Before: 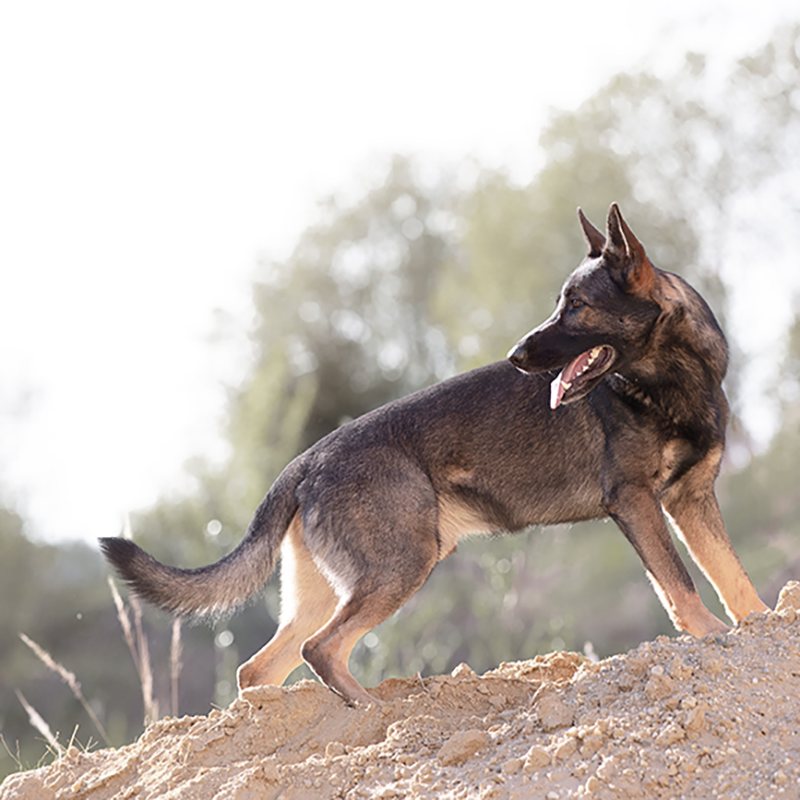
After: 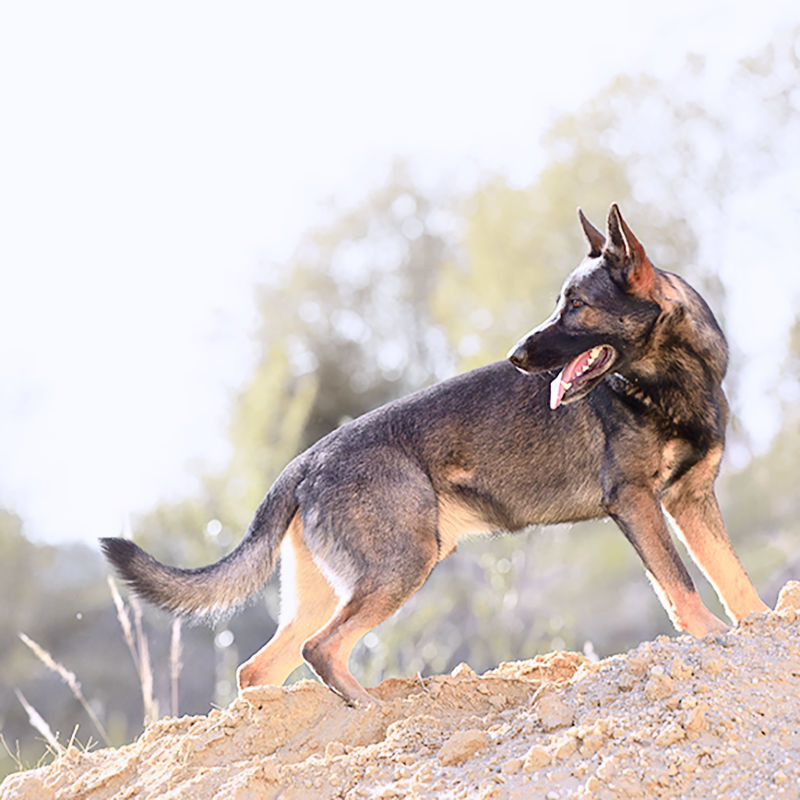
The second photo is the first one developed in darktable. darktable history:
tone curve: curves: ch0 [(0, 0.011) (0.053, 0.026) (0.174, 0.115) (0.398, 0.444) (0.673, 0.775) (0.829, 0.906) (0.991, 0.981)]; ch1 [(0, 0) (0.264, 0.22) (0.407, 0.373) (0.463, 0.457) (0.492, 0.501) (0.512, 0.513) (0.54, 0.543) (0.585, 0.617) (0.659, 0.686) (0.78, 0.8) (1, 1)]; ch2 [(0, 0) (0.438, 0.449) (0.473, 0.469) (0.503, 0.5) (0.523, 0.534) (0.562, 0.591) (0.612, 0.627) (0.701, 0.707) (1, 1)], color space Lab, independent channels, preserve colors none
tone equalizer: -8 EV 1 EV, -7 EV 1 EV, -6 EV 1 EV, -5 EV 1 EV, -4 EV 1 EV, -3 EV 0.75 EV, -2 EV 0.5 EV, -1 EV 0.25 EV
white balance: red 0.976, blue 1.04
